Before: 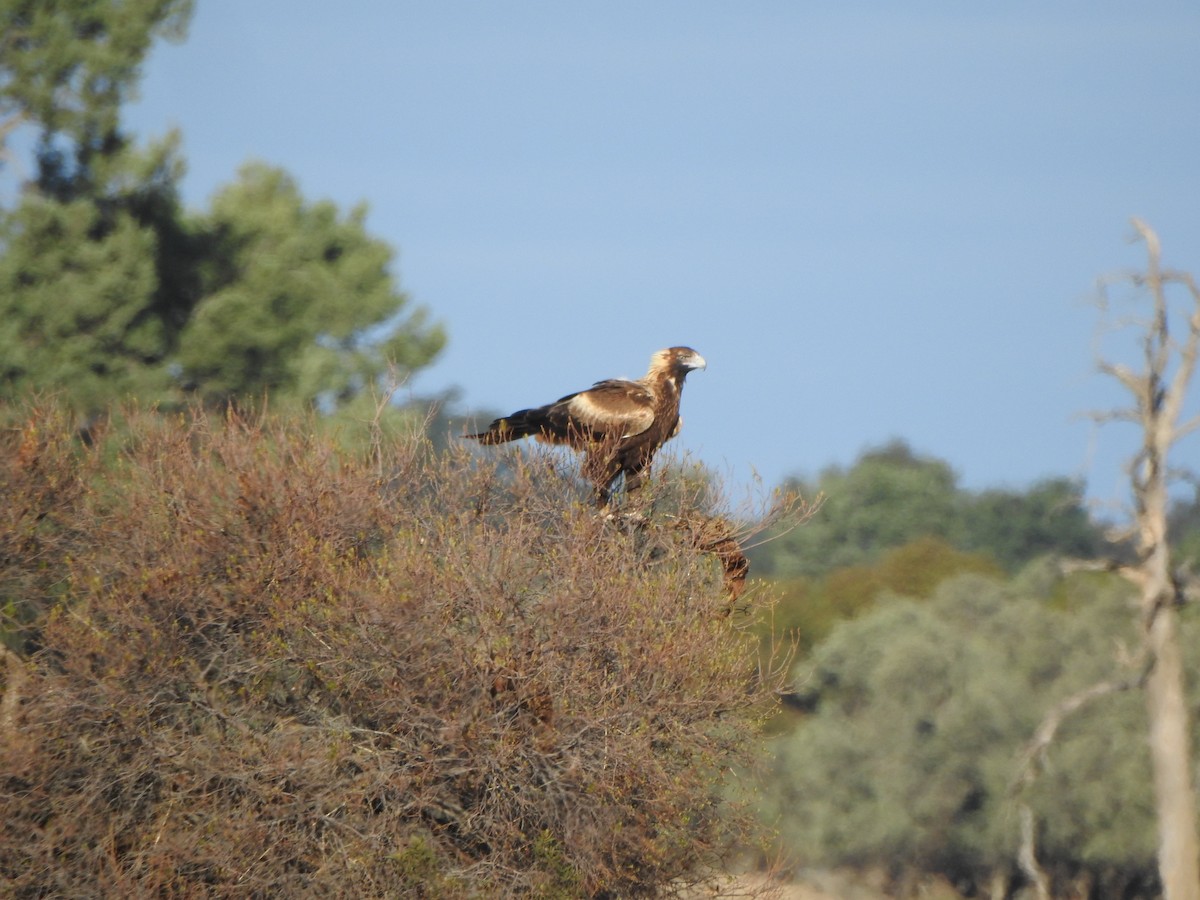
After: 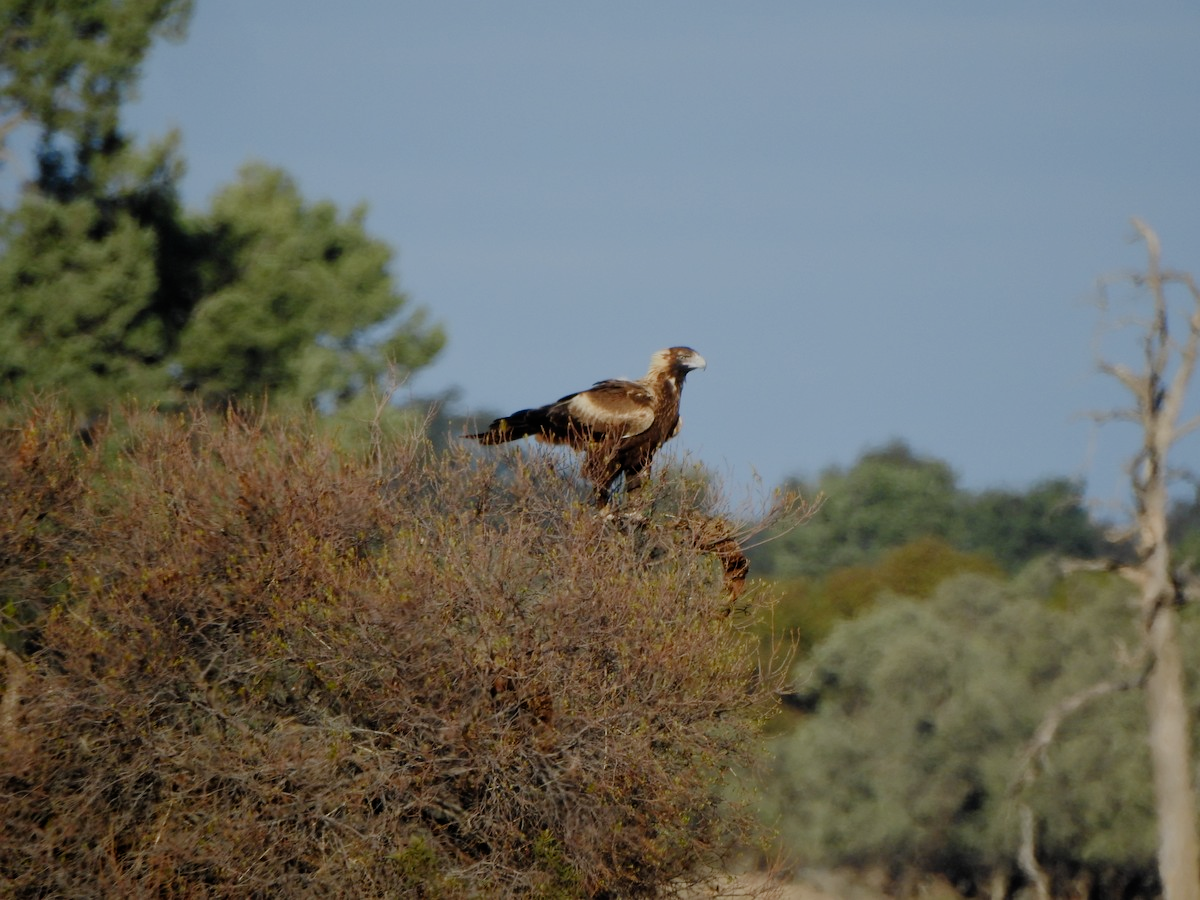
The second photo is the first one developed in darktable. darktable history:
filmic rgb: middle gray luminance 29%, black relative exposure -10.3 EV, white relative exposure 5.5 EV, threshold 6 EV, target black luminance 0%, hardness 3.95, latitude 2.04%, contrast 1.132, highlights saturation mix 5%, shadows ↔ highlights balance 15.11%, add noise in highlights 0, preserve chrominance no, color science v3 (2019), use custom middle-gray values true, iterations of high-quality reconstruction 0, contrast in highlights soft, enable highlight reconstruction true
tone equalizer: on, module defaults
